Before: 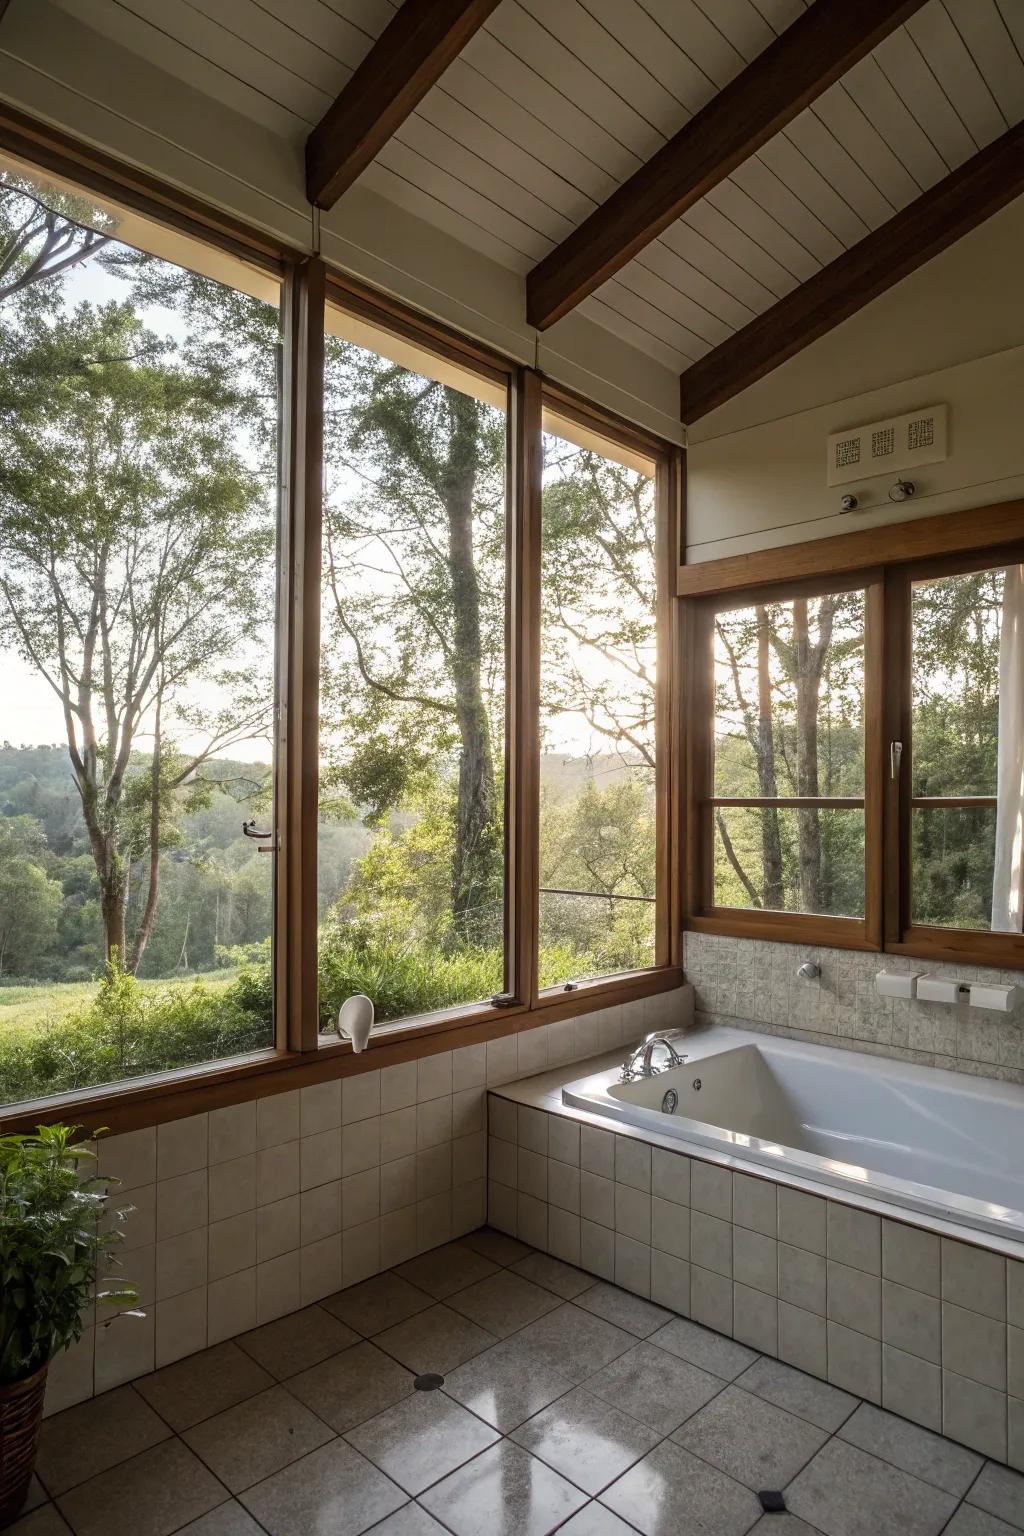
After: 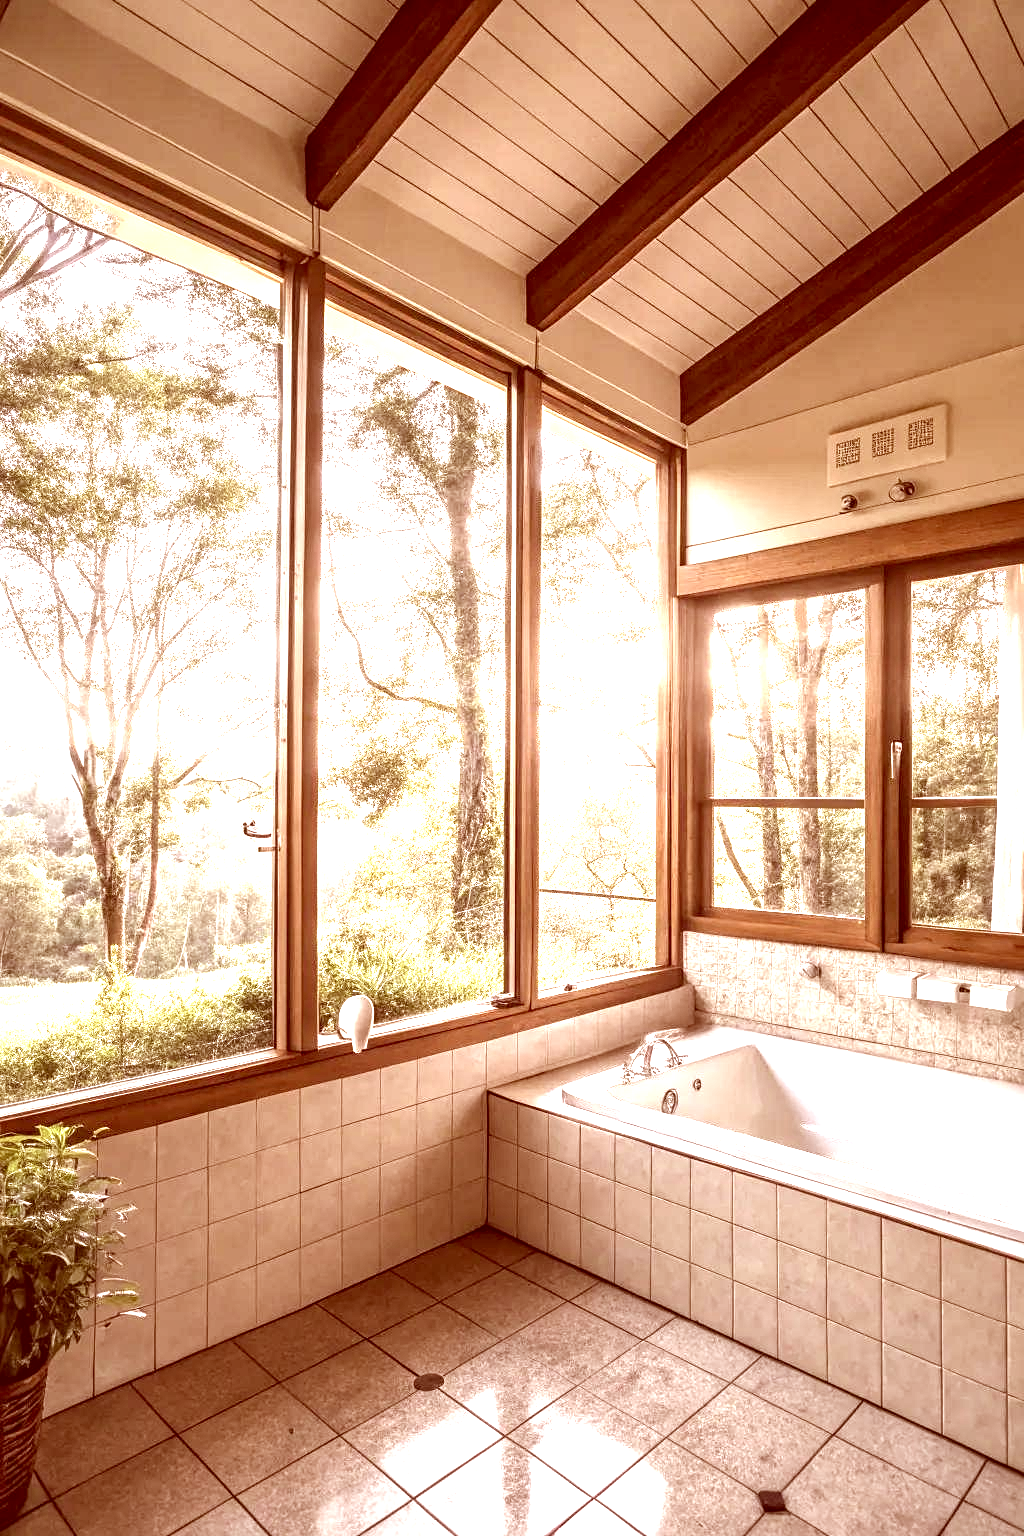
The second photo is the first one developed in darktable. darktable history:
local contrast: on, module defaults
exposure: exposure 2.001 EV, compensate highlight preservation false
contrast brightness saturation: contrast 0.065, brightness -0.015, saturation -0.232
sharpen: amount 0.21
color correction: highlights a* 9.36, highlights b* 8.81, shadows a* 39.79, shadows b* 39.38, saturation 0.819
